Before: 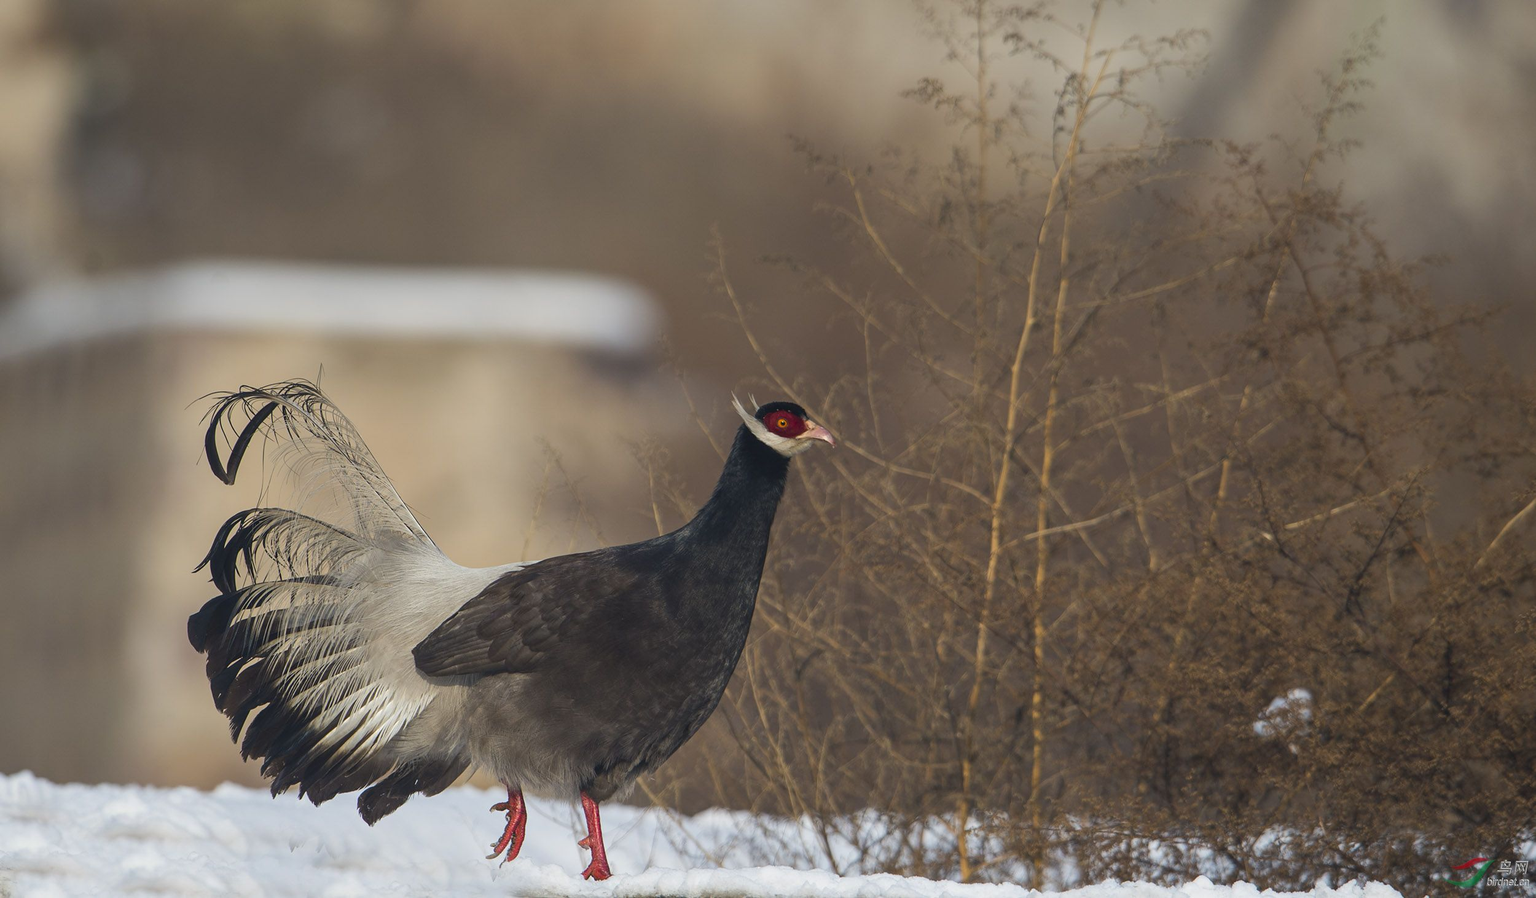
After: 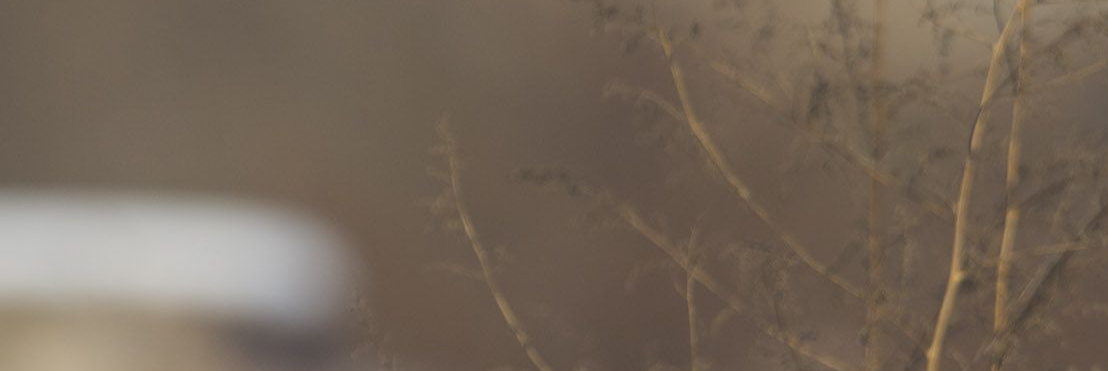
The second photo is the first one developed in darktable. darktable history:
crop: left 28.818%, top 16.85%, right 26.84%, bottom 57.724%
